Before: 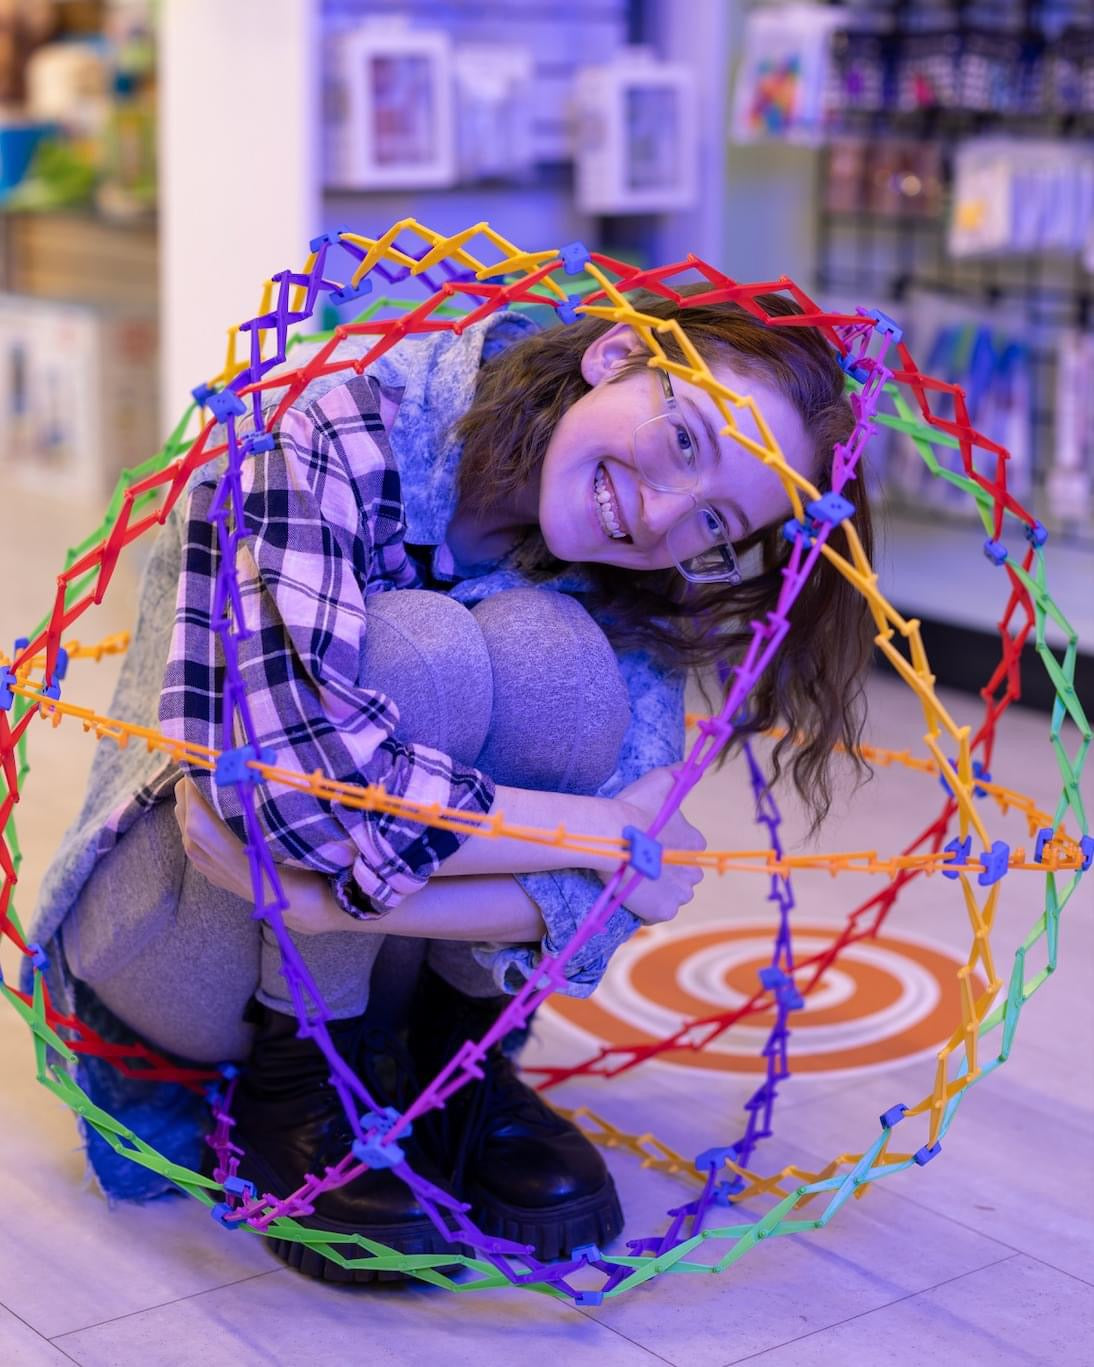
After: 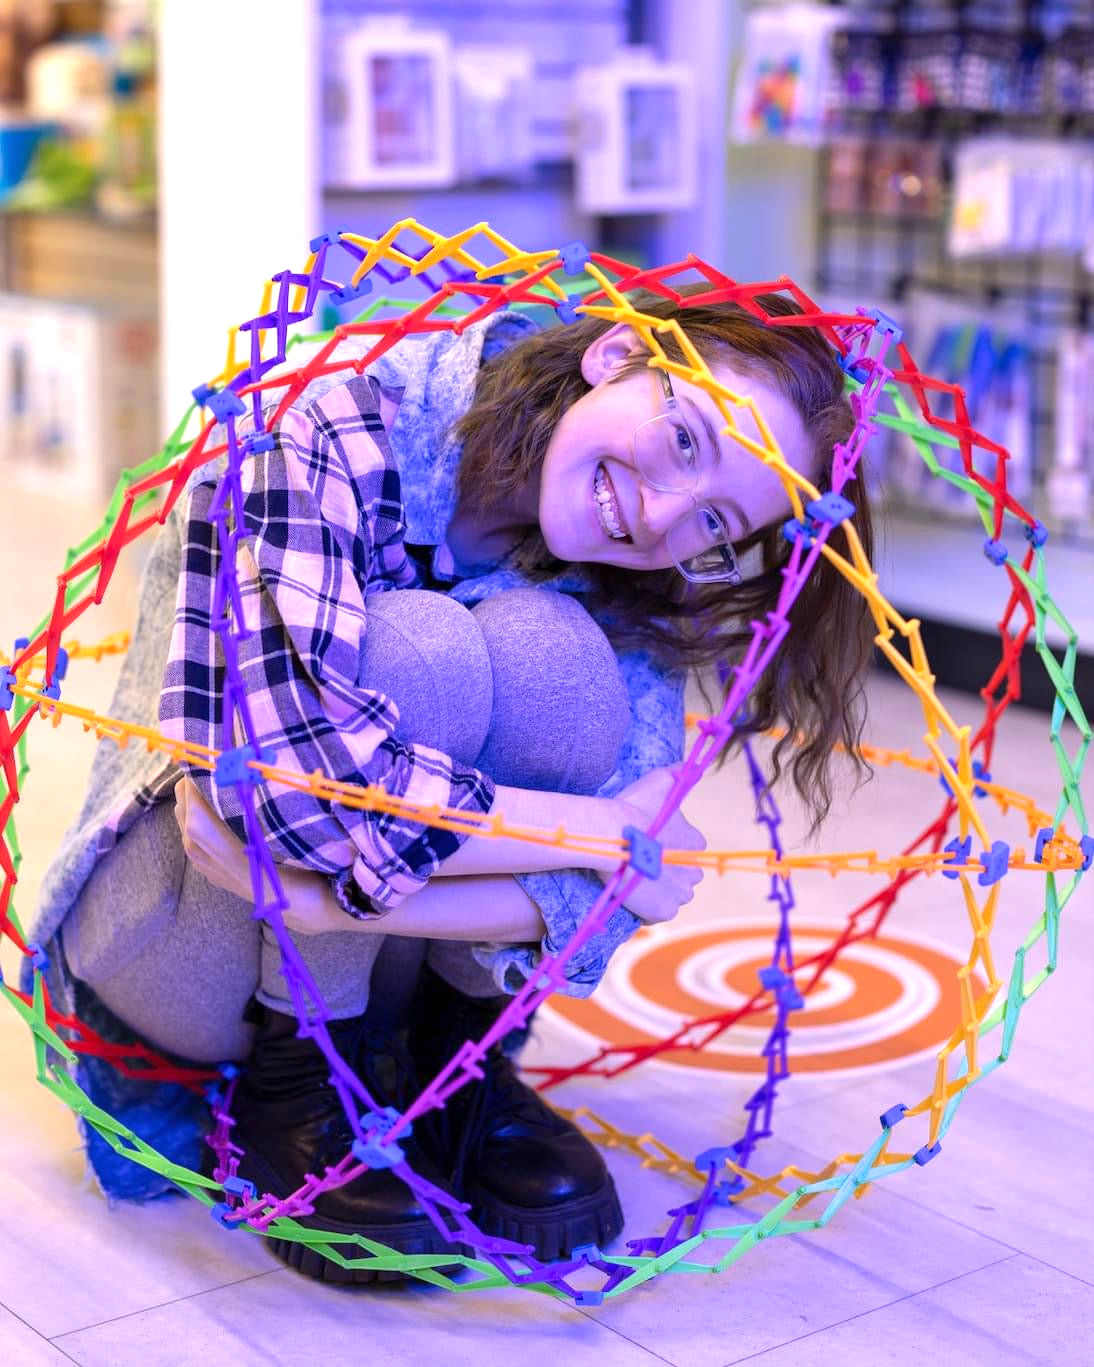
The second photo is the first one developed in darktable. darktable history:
exposure: exposure 0.671 EV, compensate highlight preservation false
